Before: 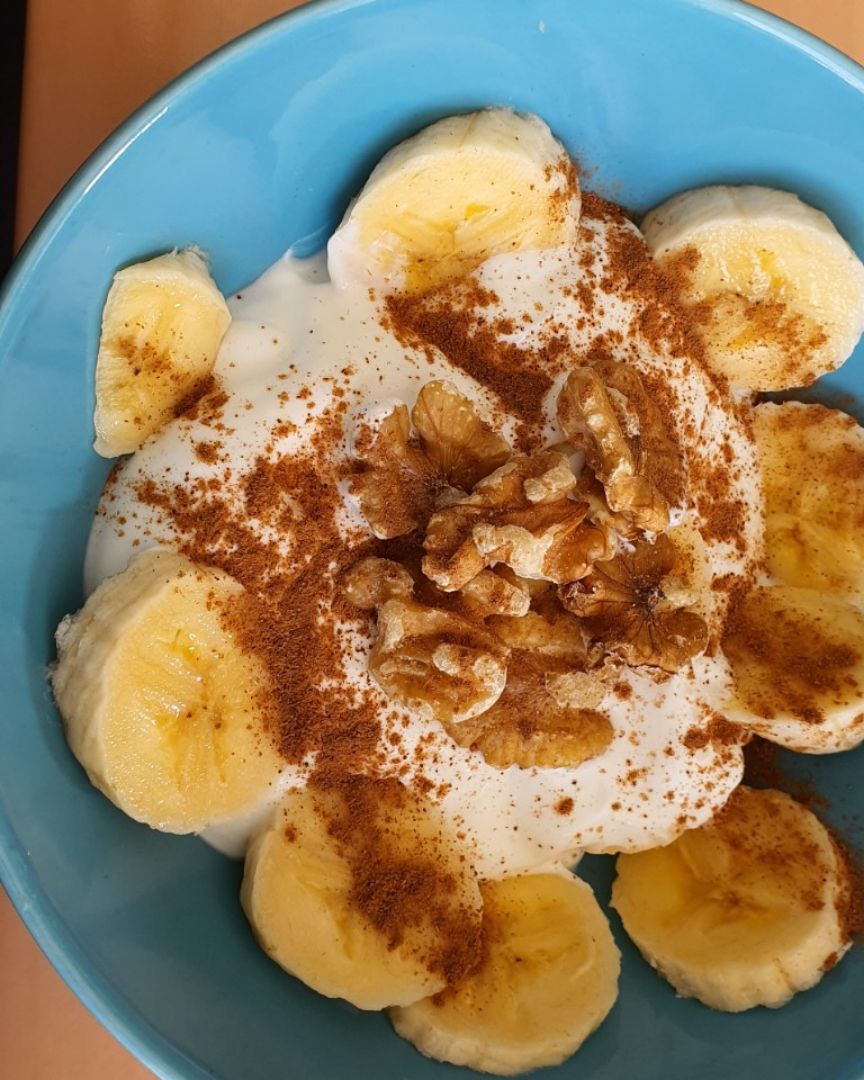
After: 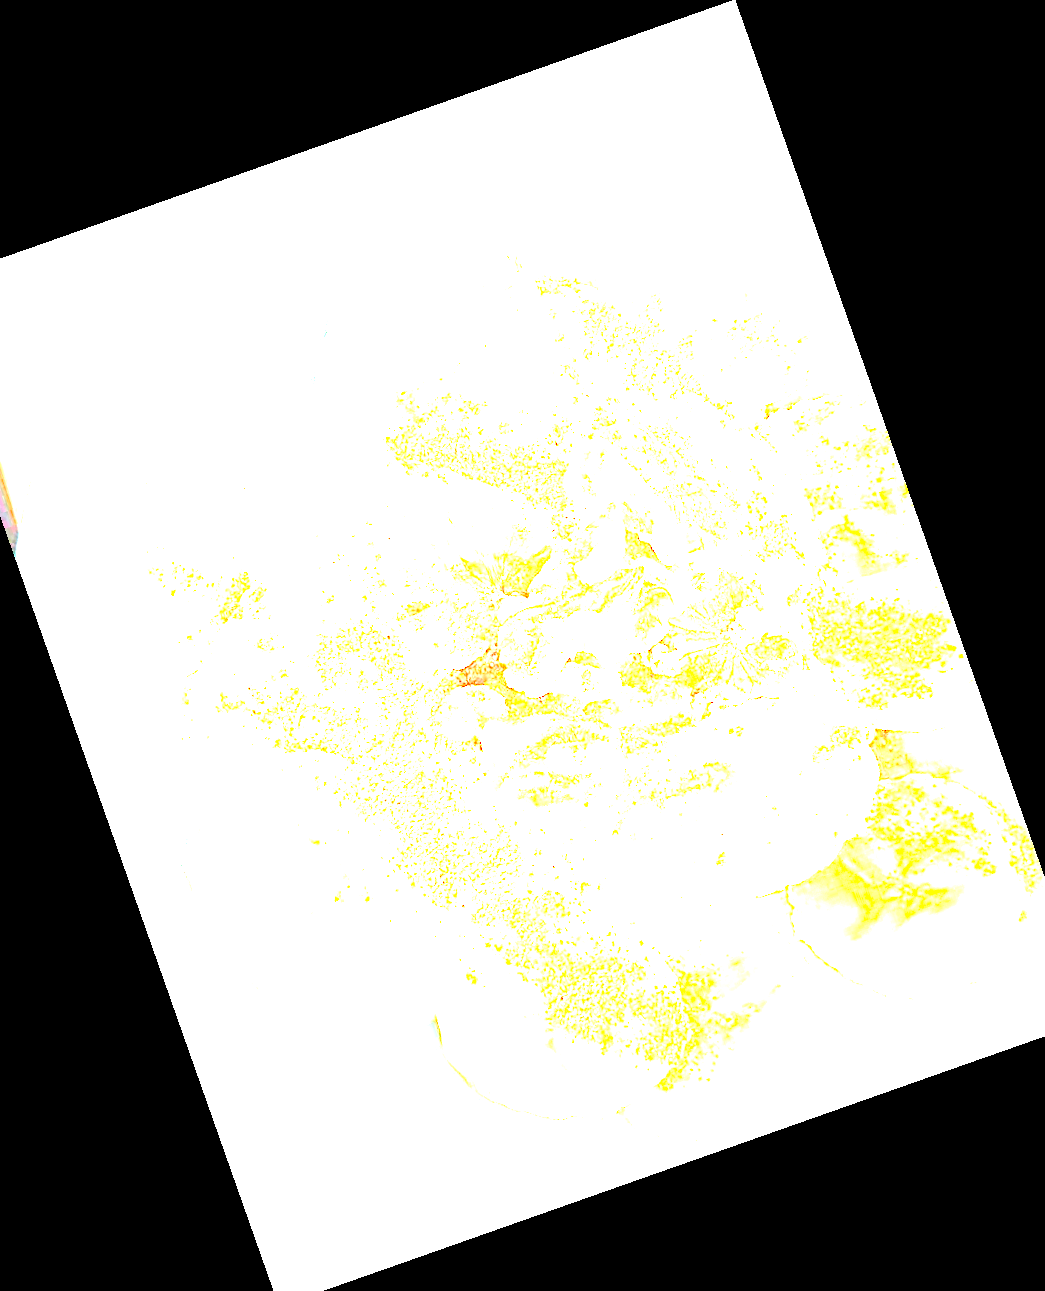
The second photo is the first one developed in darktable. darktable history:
exposure: exposure 8 EV, compensate highlight preservation false
crop and rotate: angle 19.43°, left 6.812%, right 4.125%, bottom 1.087%
tone equalizer: -7 EV -0.63 EV, -6 EV 1 EV, -5 EV -0.45 EV, -4 EV 0.43 EV, -3 EV 0.41 EV, -2 EV 0.15 EV, -1 EV -0.15 EV, +0 EV -0.39 EV, smoothing diameter 25%, edges refinement/feathering 10, preserve details guided filter
